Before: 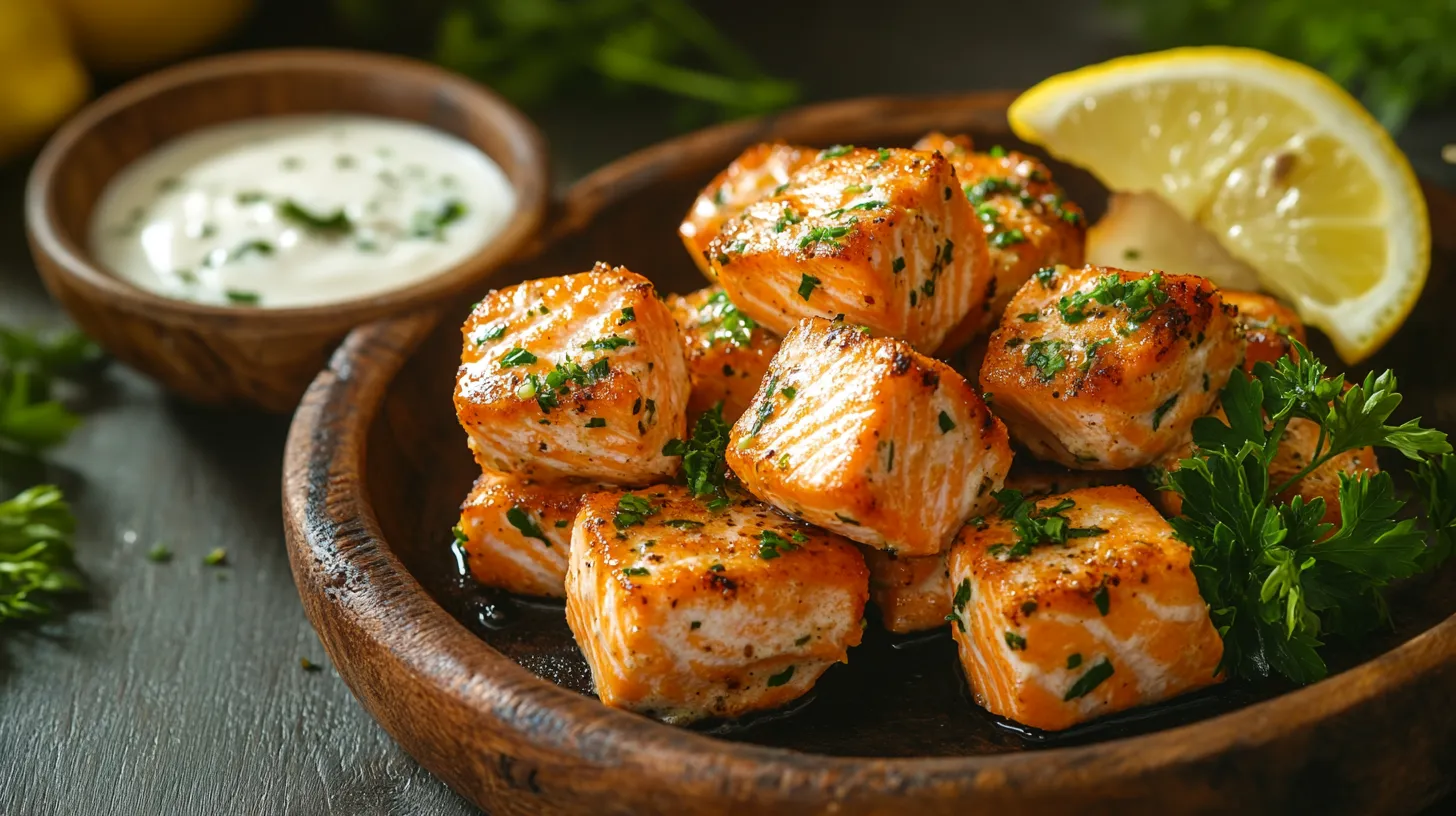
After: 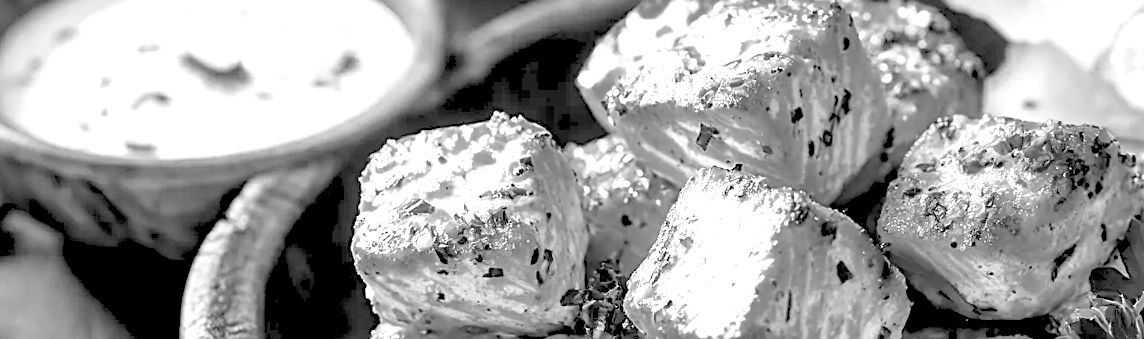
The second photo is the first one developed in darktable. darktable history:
sharpen: on, module defaults
exposure: black level correction 0.001, exposure 1.3 EV, compensate highlight preservation false
monochrome: a 26.22, b 42.67, size 0.8
crop: left 7.036%, top 18.398%, right 14.379%, bottom 40.043%
rgb levels: levels [[0.027, 0.429, 0.996], [0, 0.5, 1], [0, 0.5, 1]]
color zones: curves: ch0 [(0, 0.511) (0.143, 0.531) (0.286, 0.56) (0.429, 0.5) (0.571, 0.5) (0.714, 0.5) (0.857, 0.5) (1, 0.5)]; ch1 [(0, 0.525) (0.143, 0.705) (0.286, 0.715) (0.429, 0.35) (0.571, 0.35) (0.714, 0.35) (0.857, 0.4) (1, 0.4)]; ch2 [(0, 0.572) (0.143, 0.512) (0.286, 0.473) (0.429, 0.45) (0.571, 0.5) (0.714, 0.5) (0.857, 0.518) (1, 0.518)]
white balance: red 1.05, blue 1.072
haze removal: compatibility mode true, adaptive false
